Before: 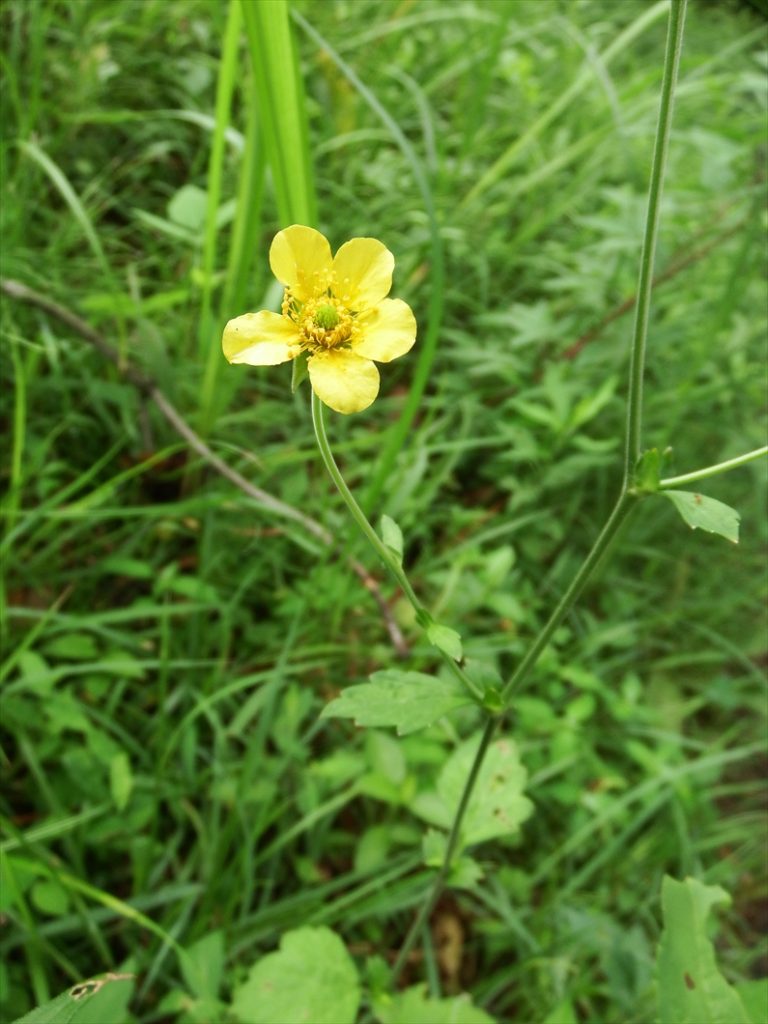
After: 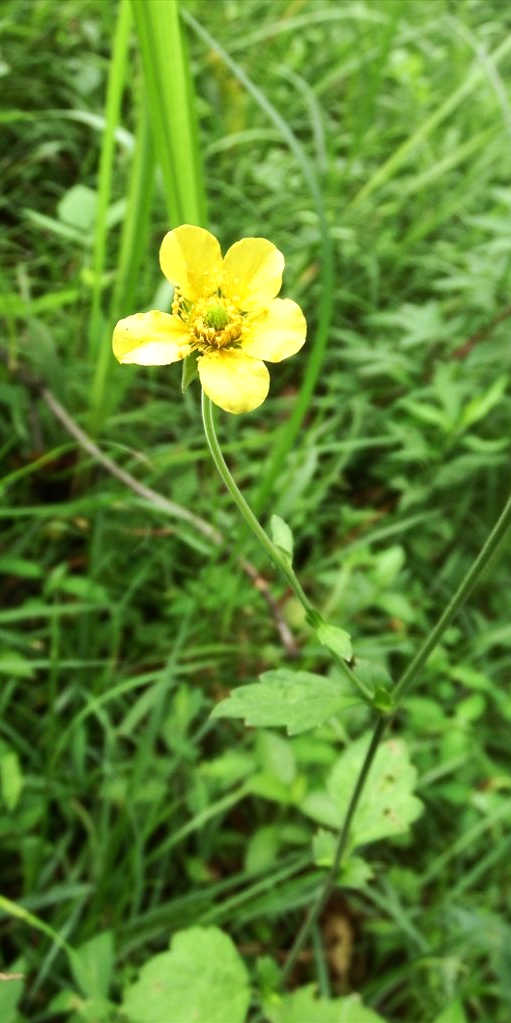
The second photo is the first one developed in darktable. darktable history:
crop and rotate: left 14.385%, right 18.948%
tone equalizer: -8 EV -0.417 EV, -7 EV -0.389 EV, -6 EV -0.333 EV, -5 EV -0.222 EV, -3 EV 0.222 EV, -2 EV 0.333 EV, -1 EV 0.389 EV, +0 EV 0.417 EV, edges refinement/feathering 500, mask exposure compensation -1.57 EV, preserve details no
